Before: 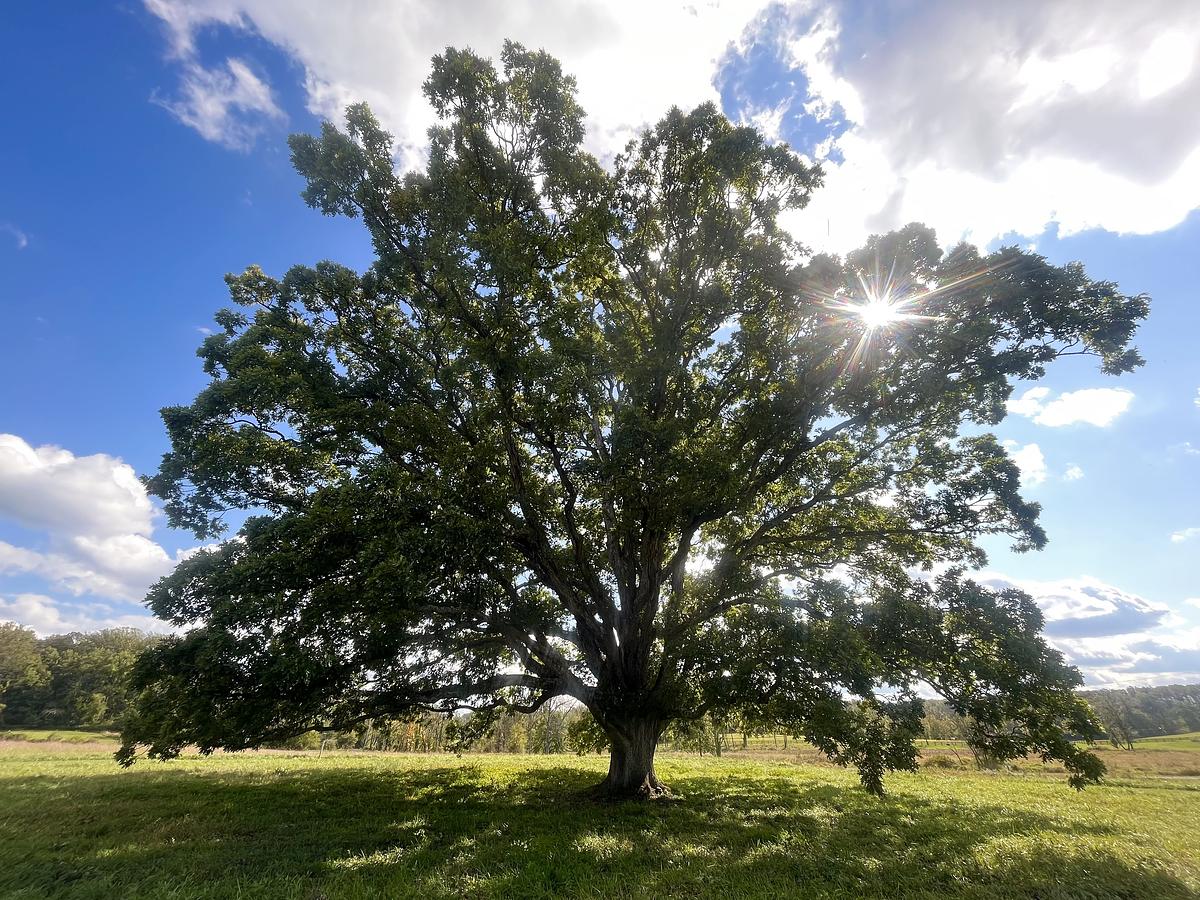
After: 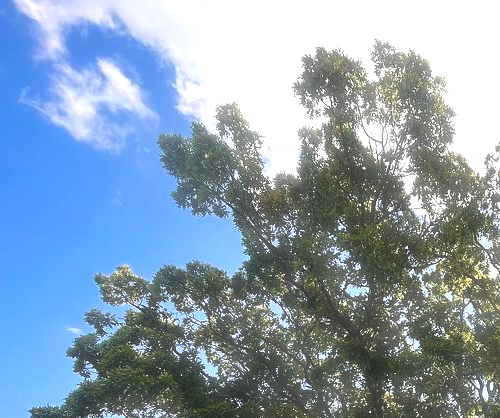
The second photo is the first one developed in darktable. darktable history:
exposure: black level correction -0.005, exposure 1 EV, compensate exposure bias true, compensate highlight preservation false
haze removal: strength -0.1, compatibility mode true, adaptive false
crop and rotate: left 10.879%, top 0.064%, right 47.436%, bottom 53.387%
tone equalizer: -8 EV 0.254 EV, -7 EV 0.451 EV, -6 EV 0.381 EV, -5 EV 0.259 EV, -3 EV -0.265 EV, -2 EV -0.41 EV, -1 EV -0.408 EV, +0 EV -0.28 EV
